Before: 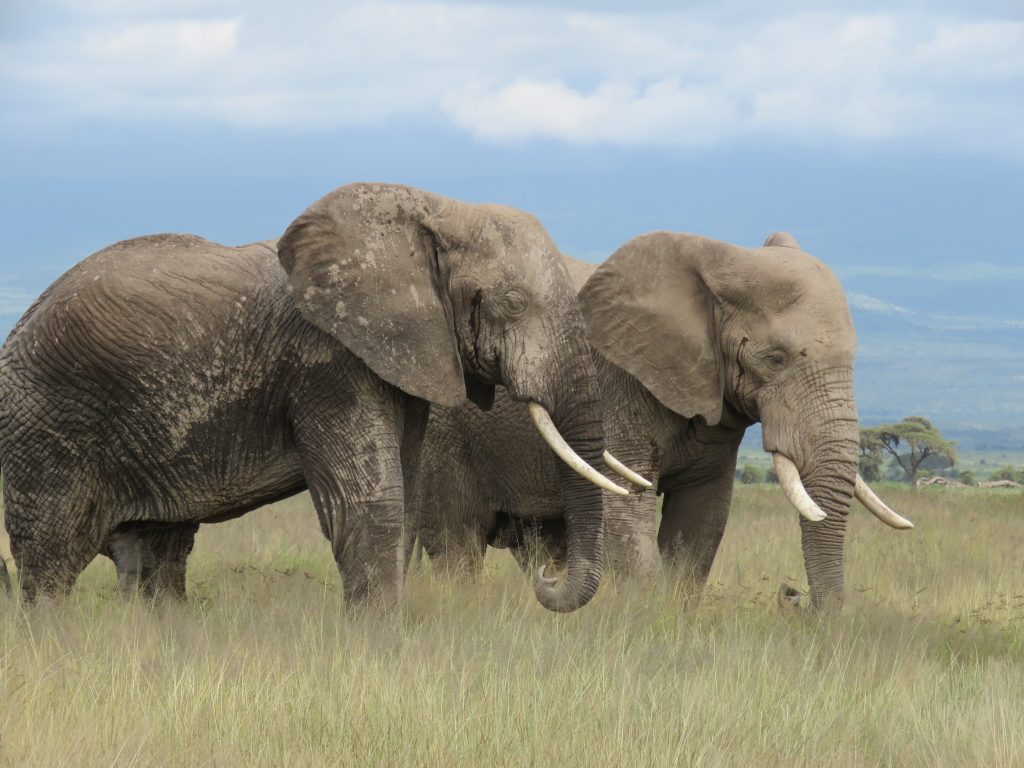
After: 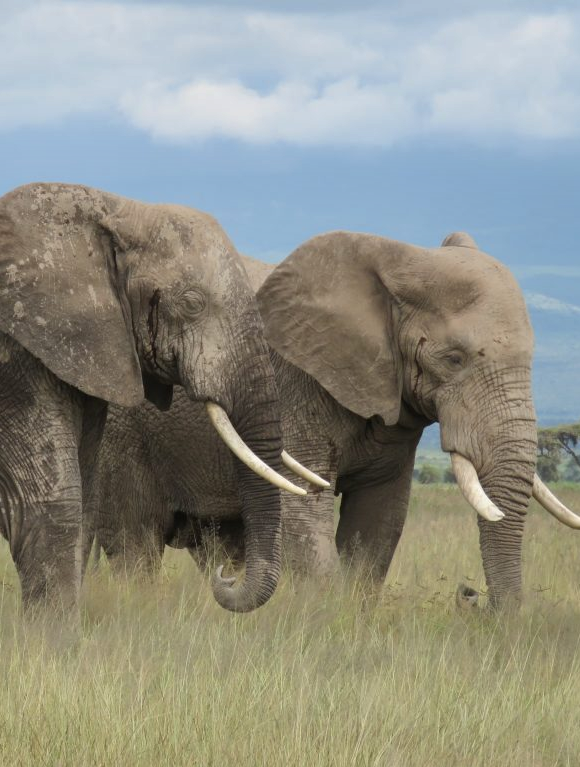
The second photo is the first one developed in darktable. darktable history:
shadows and highlights: shadows 5, soften with gaussian
crop: left 31.458%, top 0%, right 11.876%
